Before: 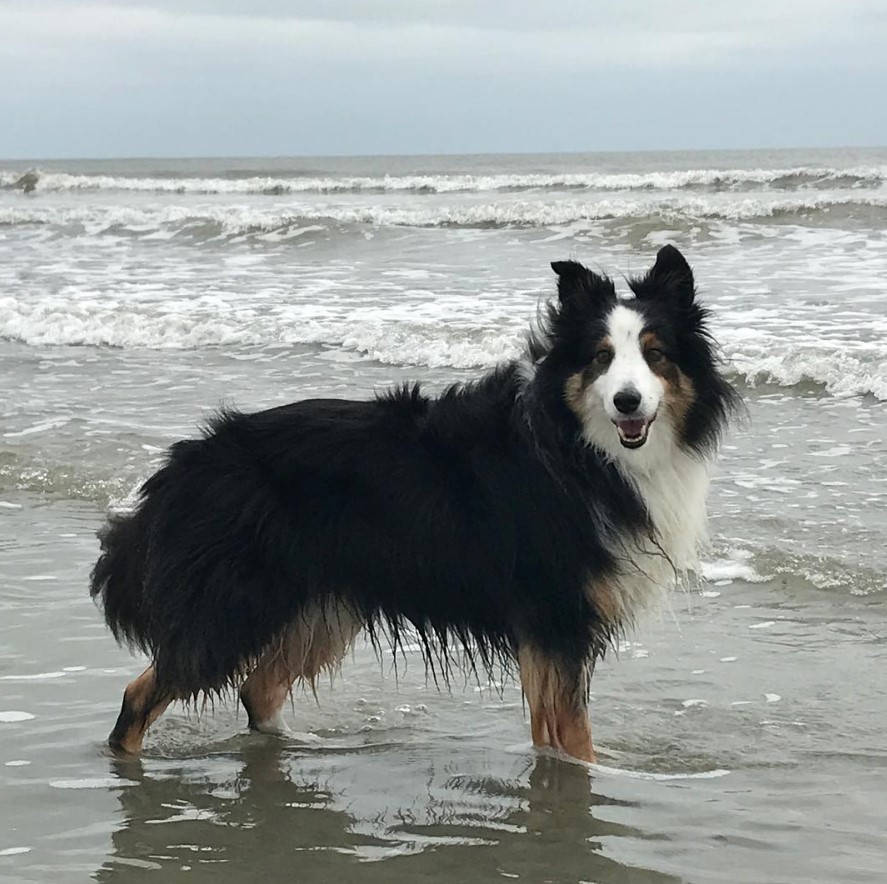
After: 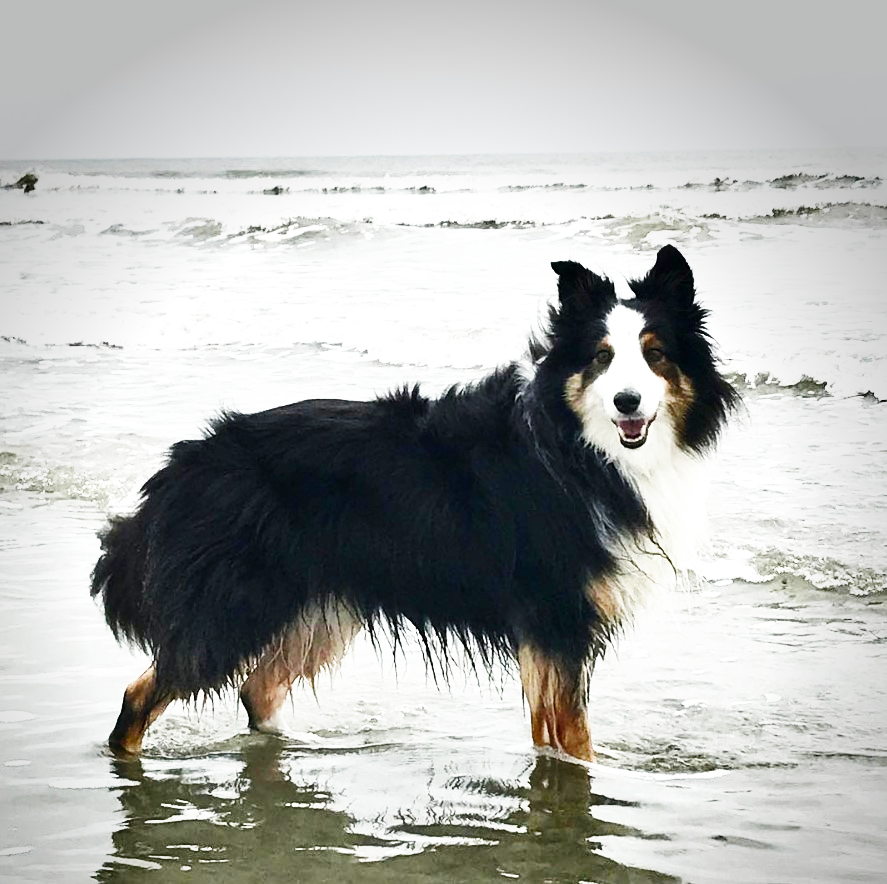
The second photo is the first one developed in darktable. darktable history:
shadows and highlights: shadows 24.7, highlights -77.66, soften with gaussian
base curve: curves: ch0 [(0, 0) (0.007, 0.004) (0.027, 0.03) (0.046, 0.07) (0.207, 0.54) (0.442, 0.872) (0.673, 0.972) (1, 1)], preserve colors none
exposure: black level correction 0, exposure 0.697 EV, compensate highlight preservation false
vignetting: saturation -0.002, center (-0.03, 0.24), automatic ratio true
